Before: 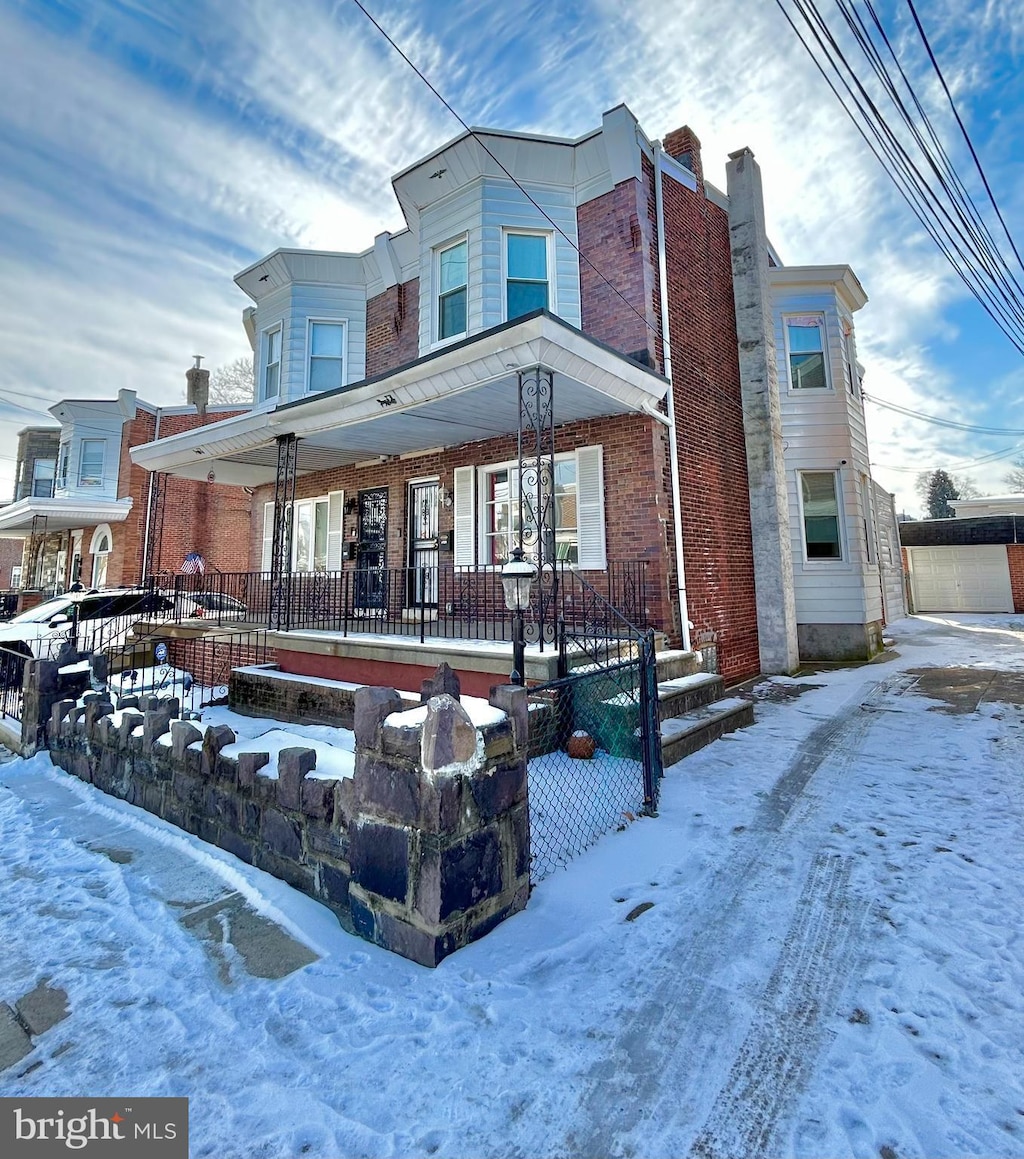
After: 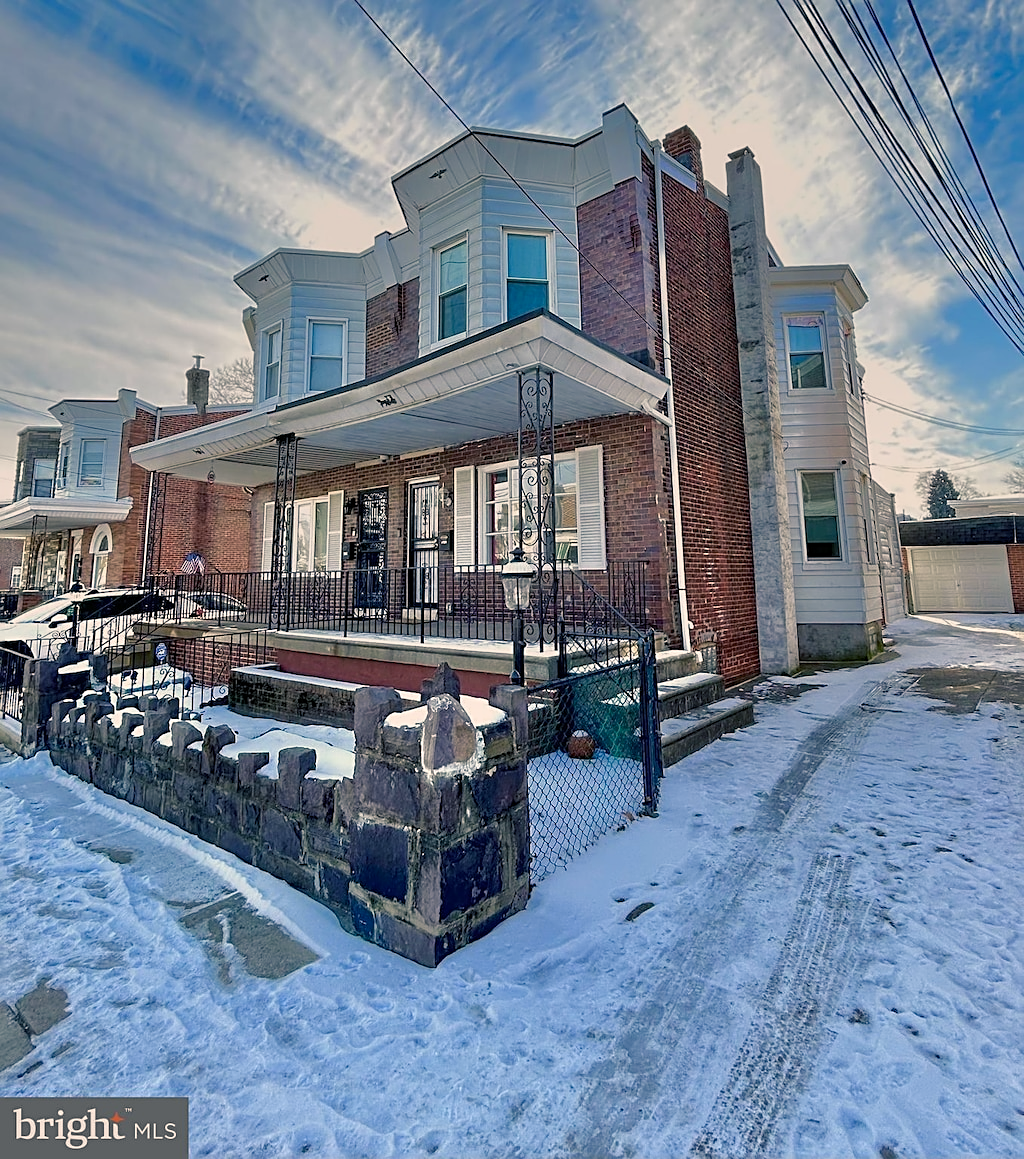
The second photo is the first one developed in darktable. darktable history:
sharpen: on, module defaults
color balance rgb: shadows lift › chroma 5.41%, shadows lift › hue 240°, highlights gain › chroma 3.74%, highlights gain › hue 60°, saturation formula JzAzBz (2021)
graduated density: rotation -0.352°, offset 57.64
tone equalizer: on, module defaults
